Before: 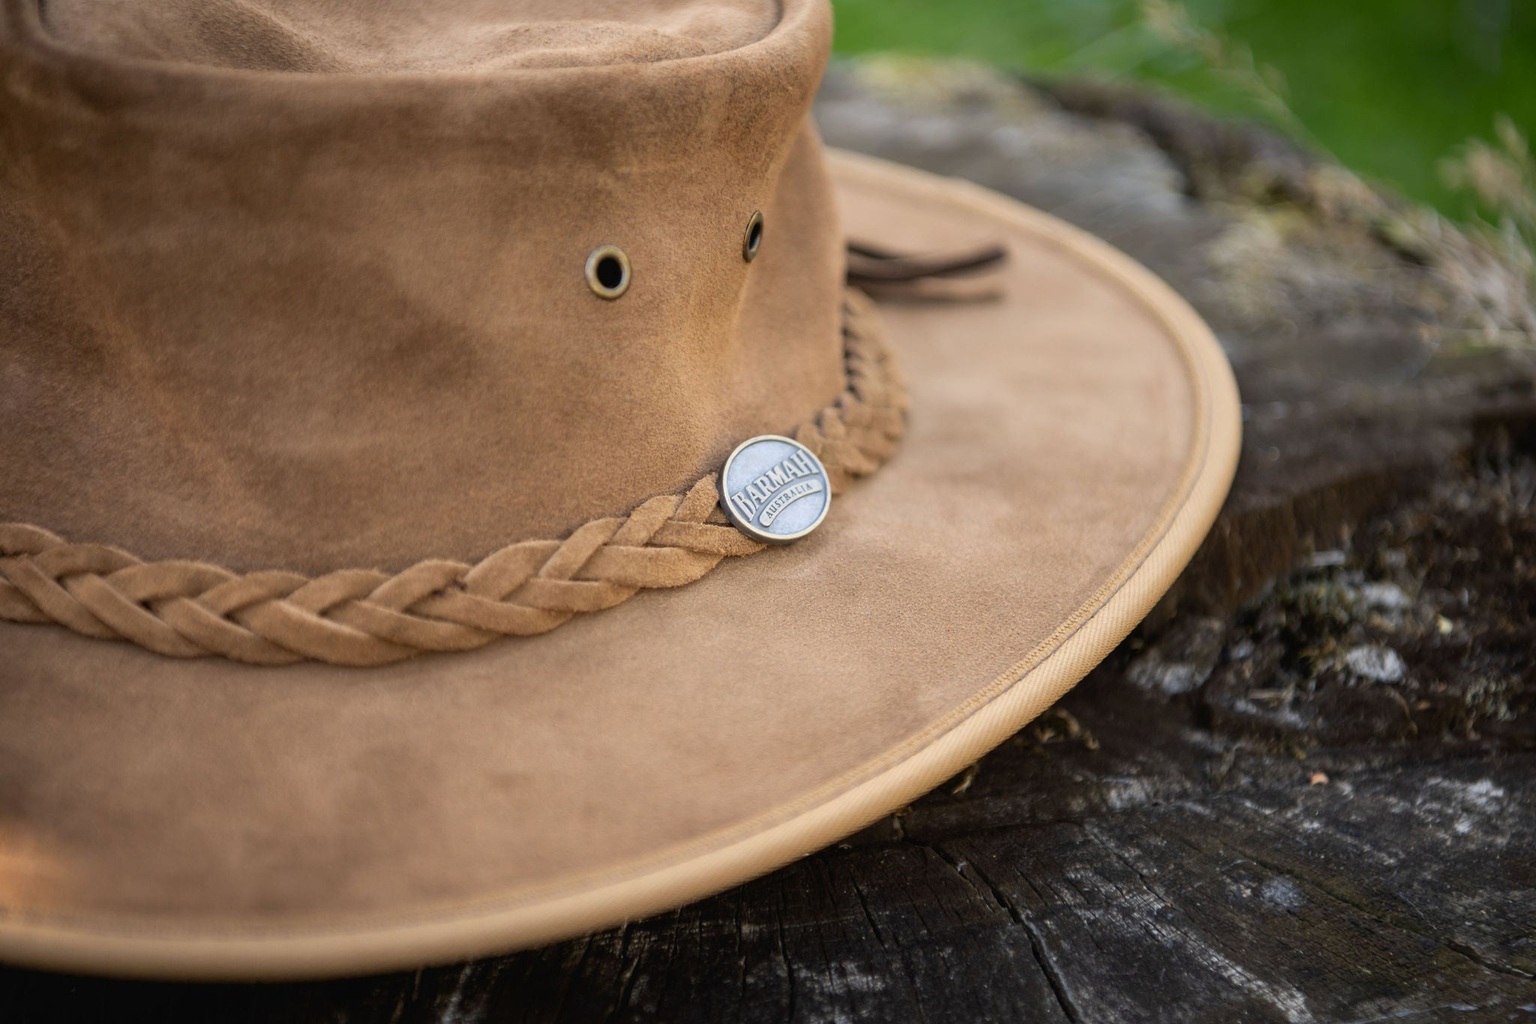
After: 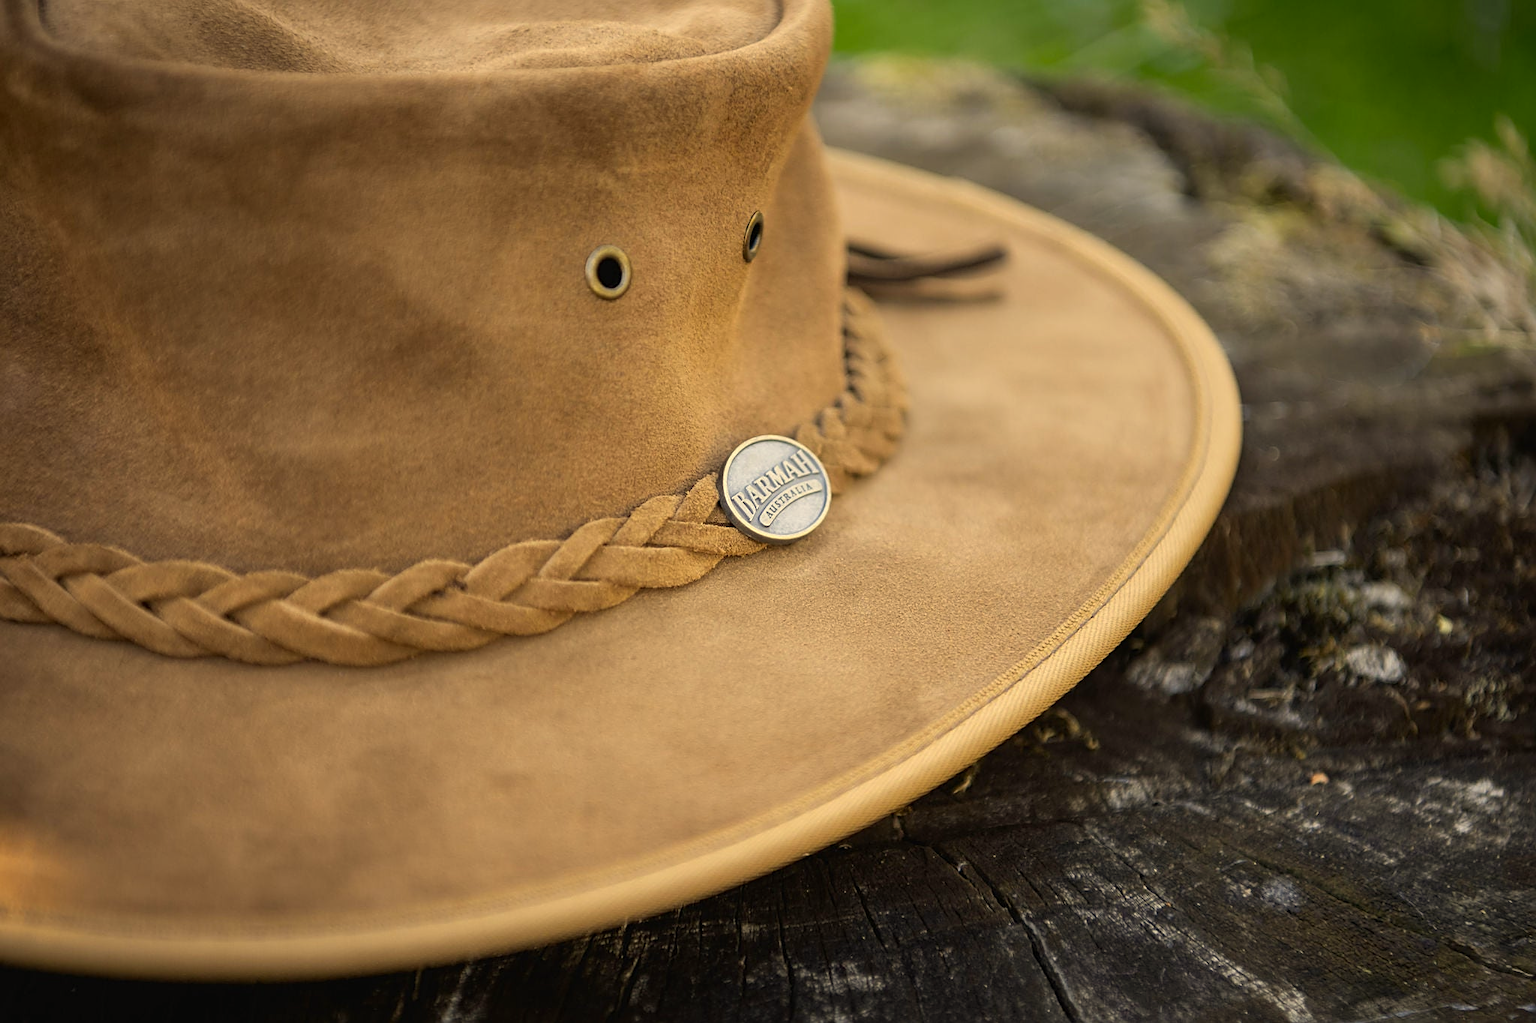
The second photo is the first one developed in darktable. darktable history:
sharpen: on, module defaults
color correction: highlights a* 2.5, highlights b* 22.75
